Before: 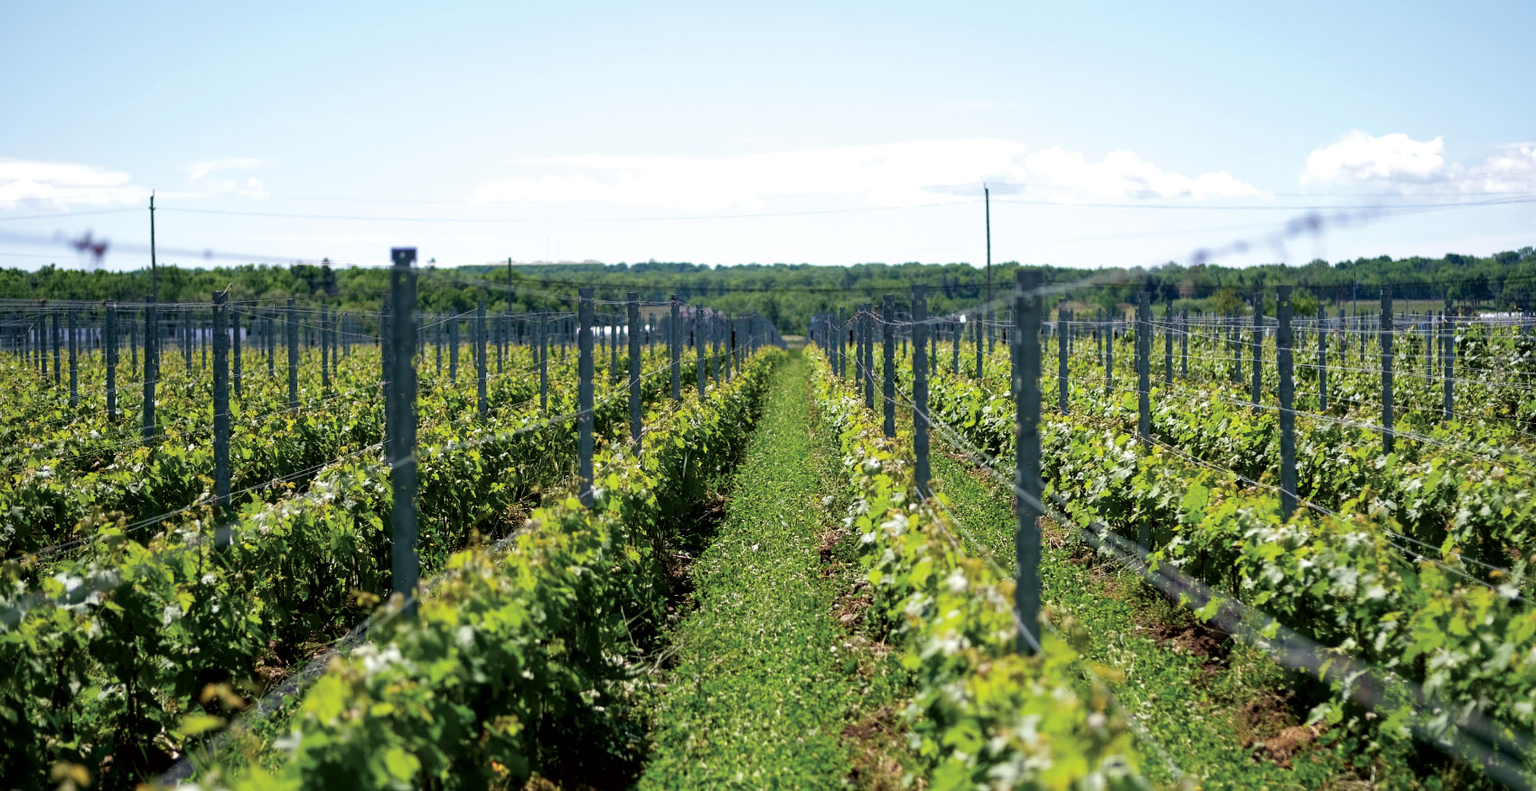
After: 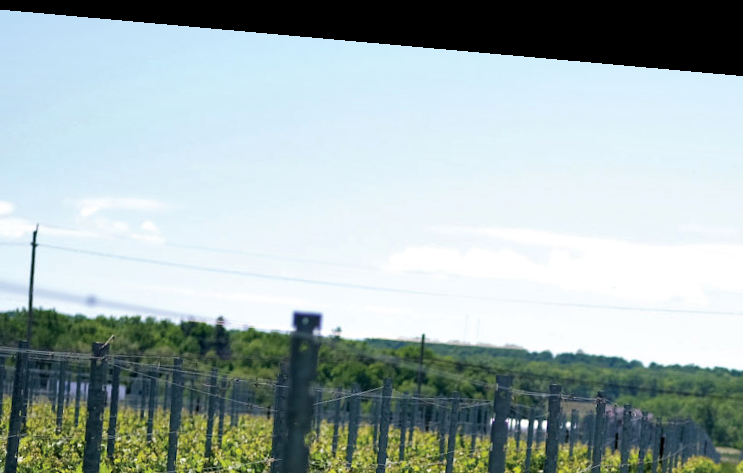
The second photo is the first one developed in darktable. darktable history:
rotate and perspective: rotation 5.12°, automatic cropping off
shadows and highlights: low approximation 0.01, soften with gaussian
crop and rotate: left 10.817%, top 0.062%, right 47.194%, bottom 53.626%
